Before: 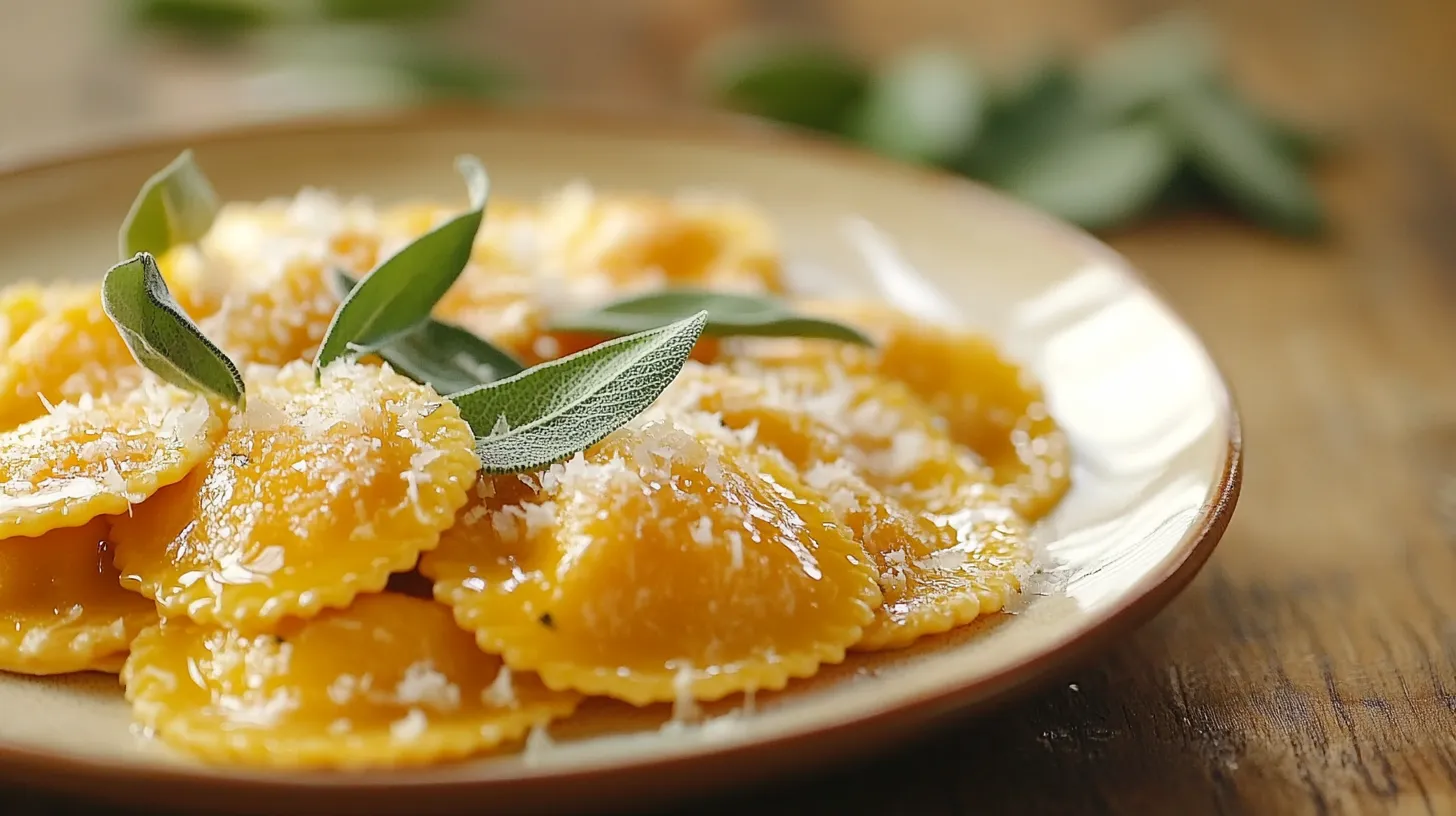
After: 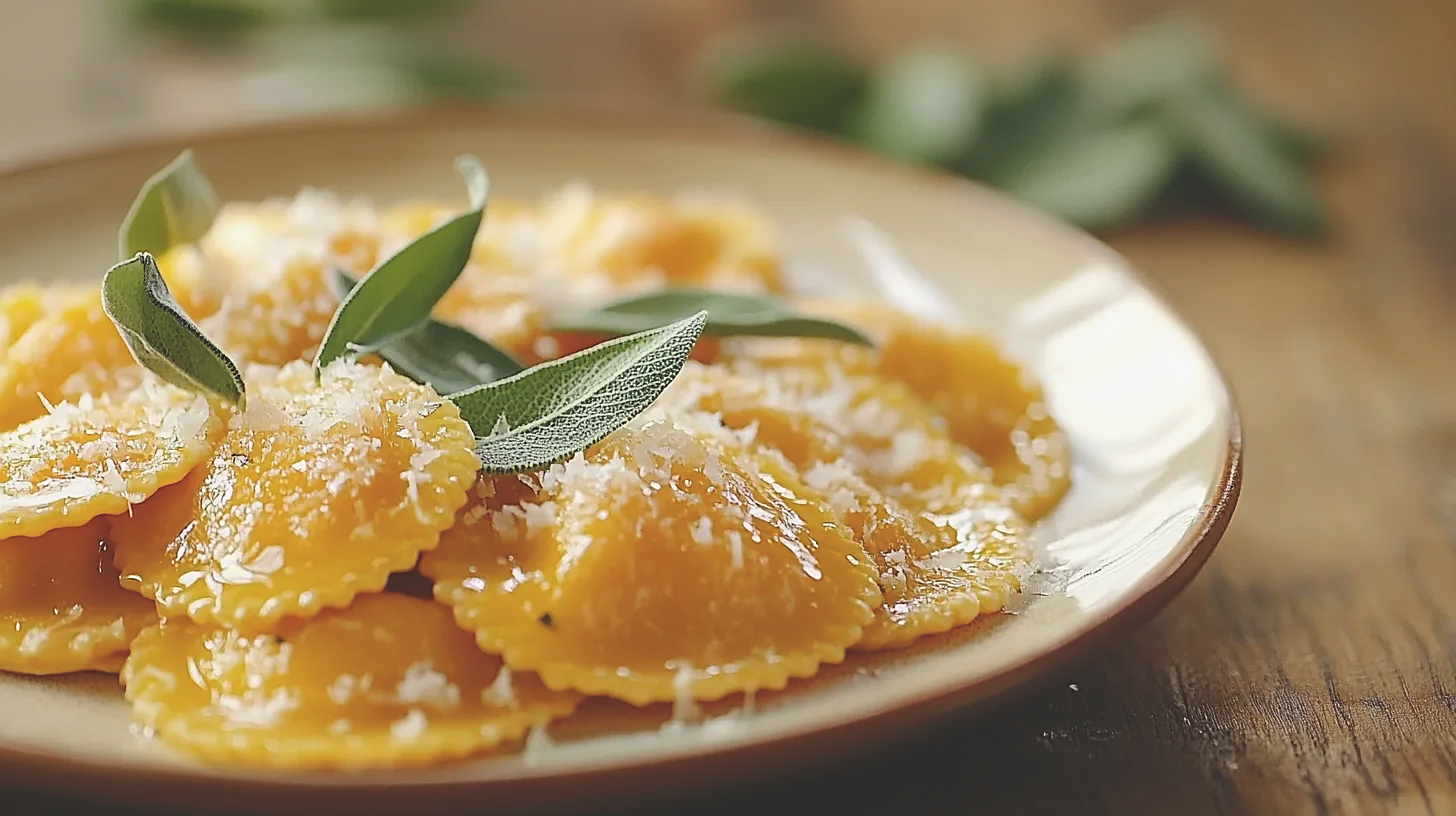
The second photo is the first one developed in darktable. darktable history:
sharpen: on, module defaults
exposure: black level correction -0.025, exposure -0.117 EV, compensate highlight preservation false
